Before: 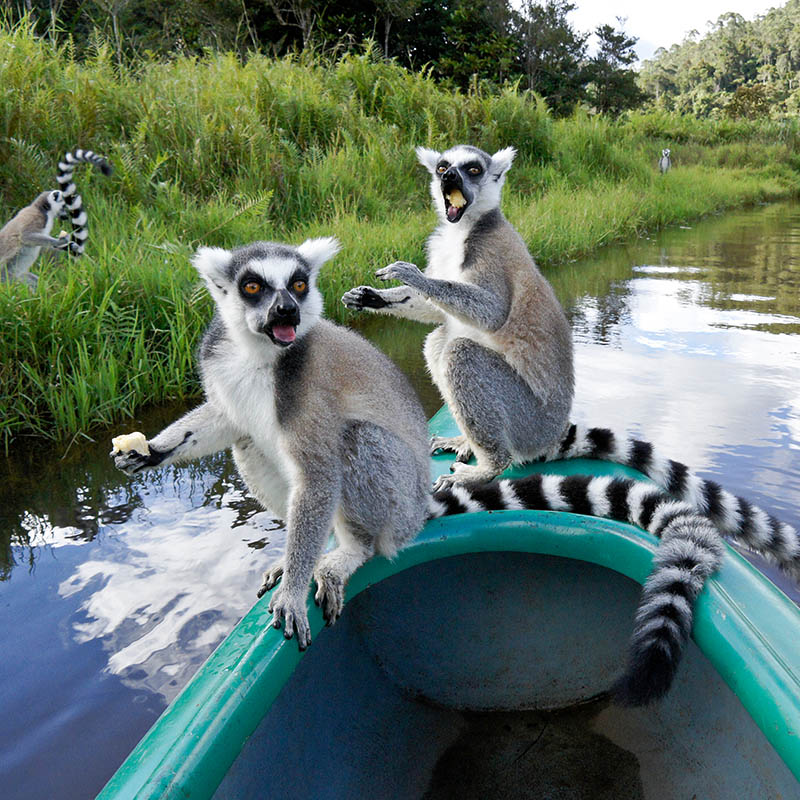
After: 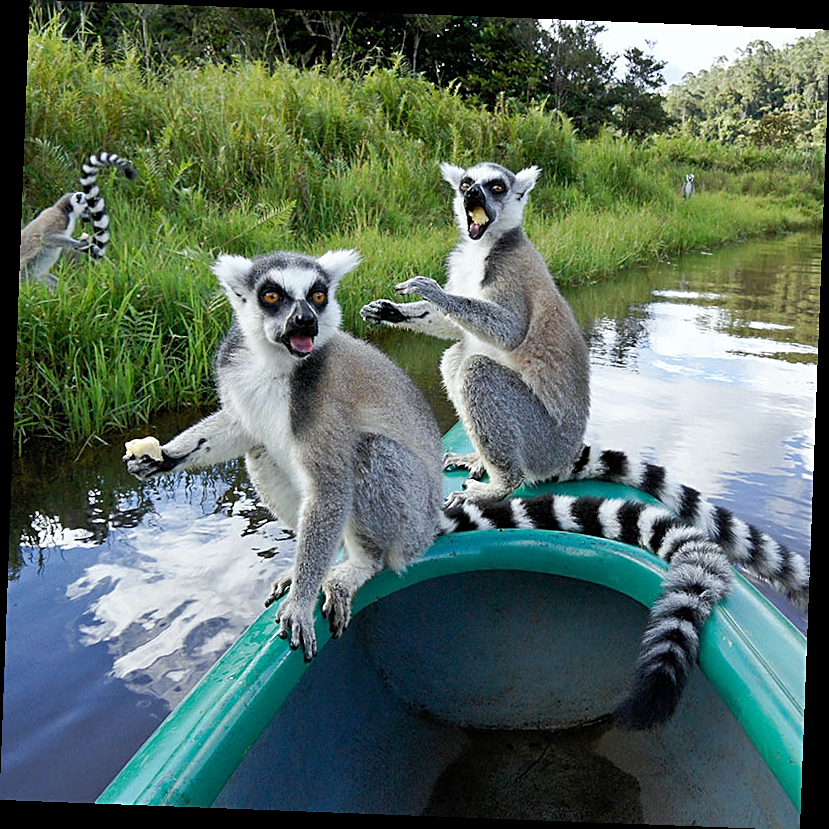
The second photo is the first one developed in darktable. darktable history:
rotate and perspective: rotation 2.17°, automatic cropping off
white balance: red 0.978, blue 0.999
sharpen: on, module defaults
